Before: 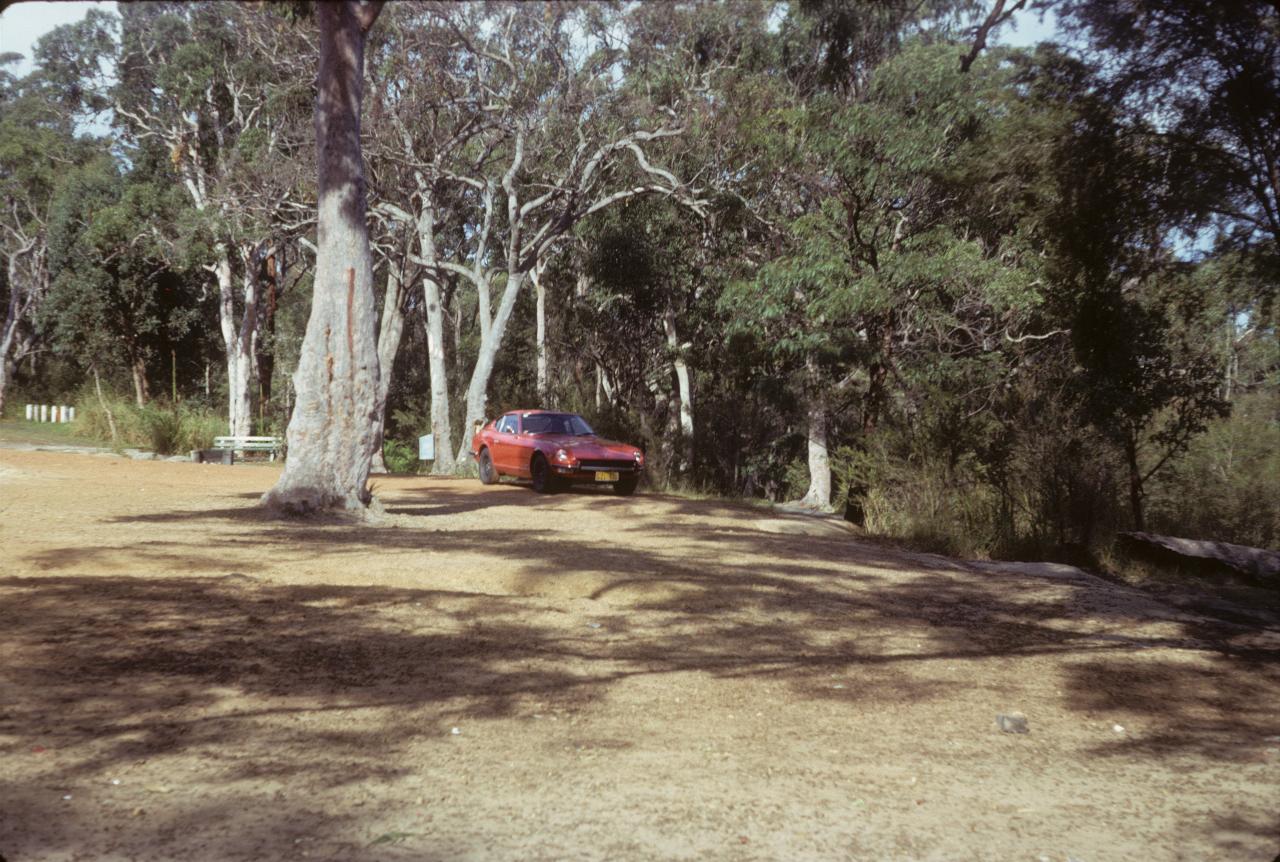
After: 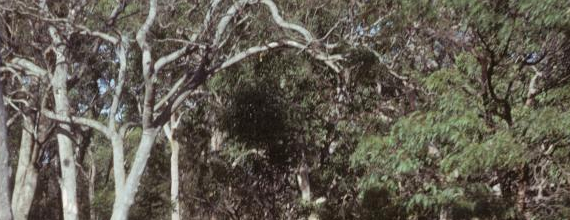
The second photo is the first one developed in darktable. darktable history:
crop: left 28.668%, top 16.857%, right 26.769%, bottom 57.588%
shadows and highlights: soften with gaussian
